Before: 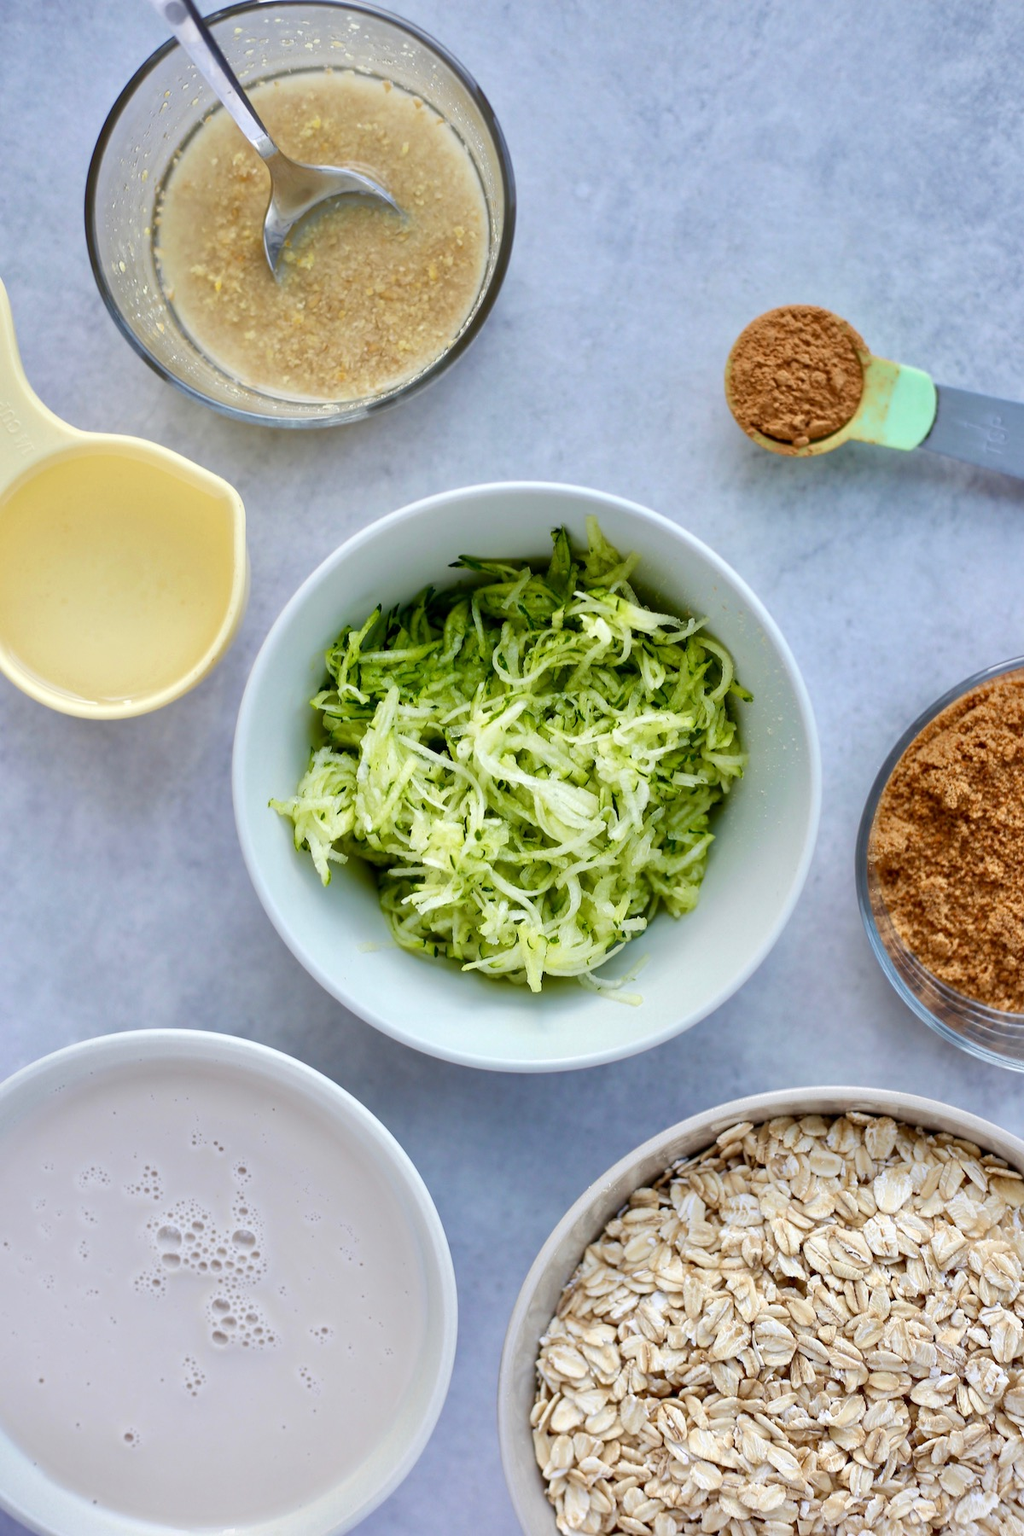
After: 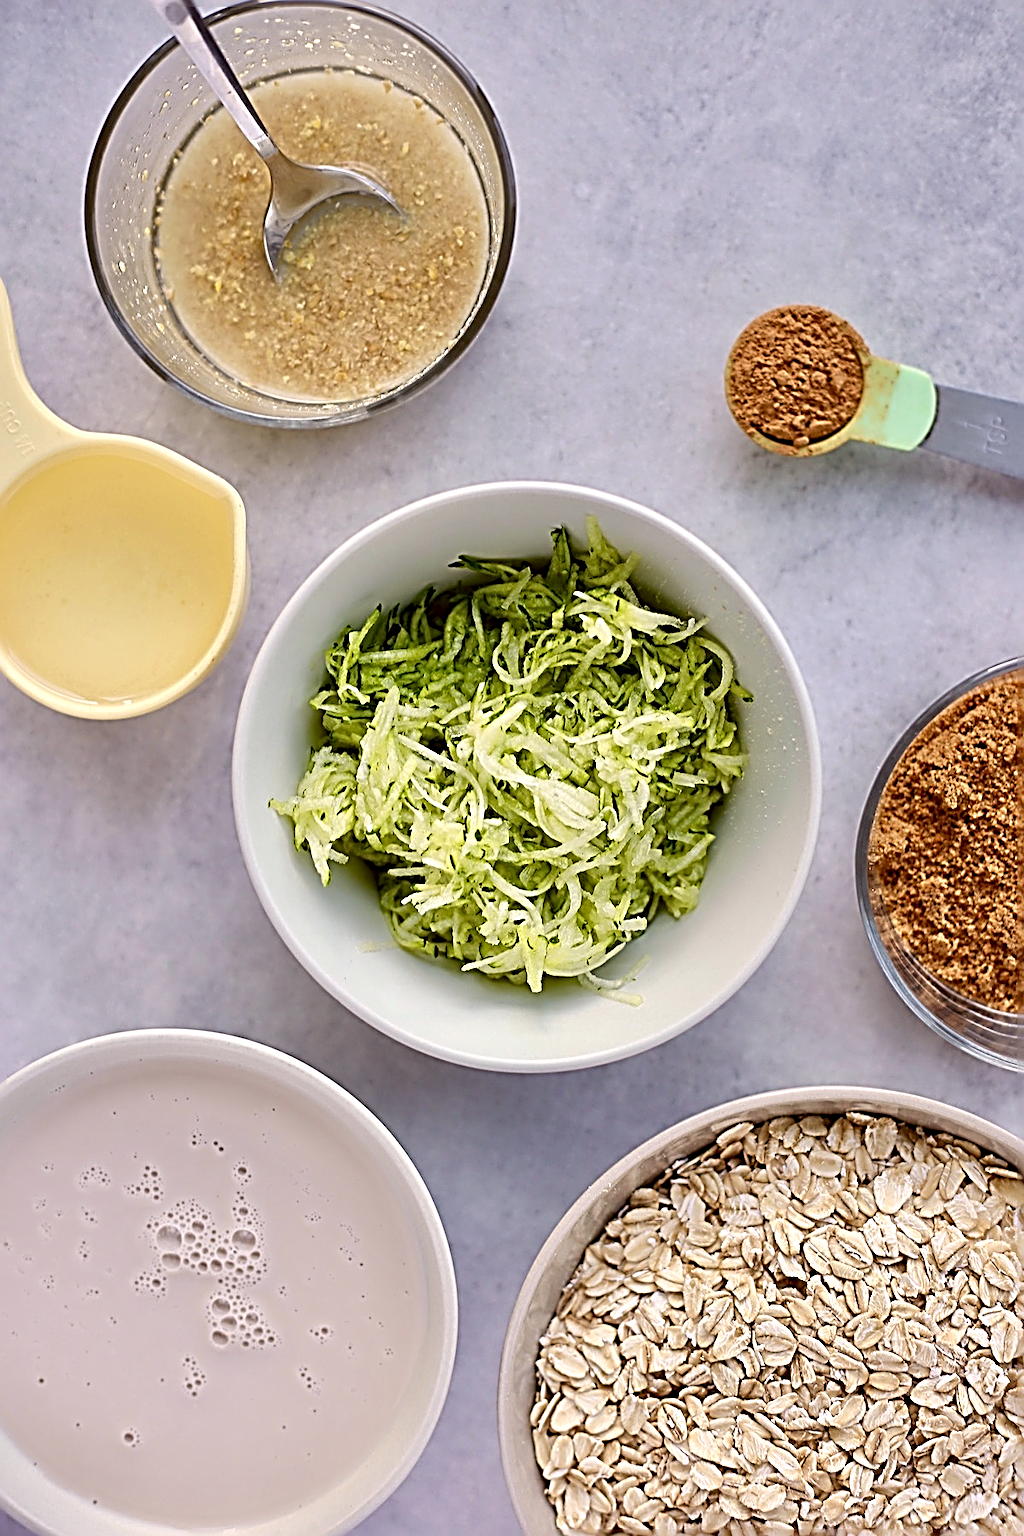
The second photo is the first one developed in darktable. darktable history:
sharpen: radius 3.158, amount 1.731
color correction: highlights a* 6.27, highlights b* 8.19, shadows a* 5.94, shadows b* 7.23, saturation 0.9
